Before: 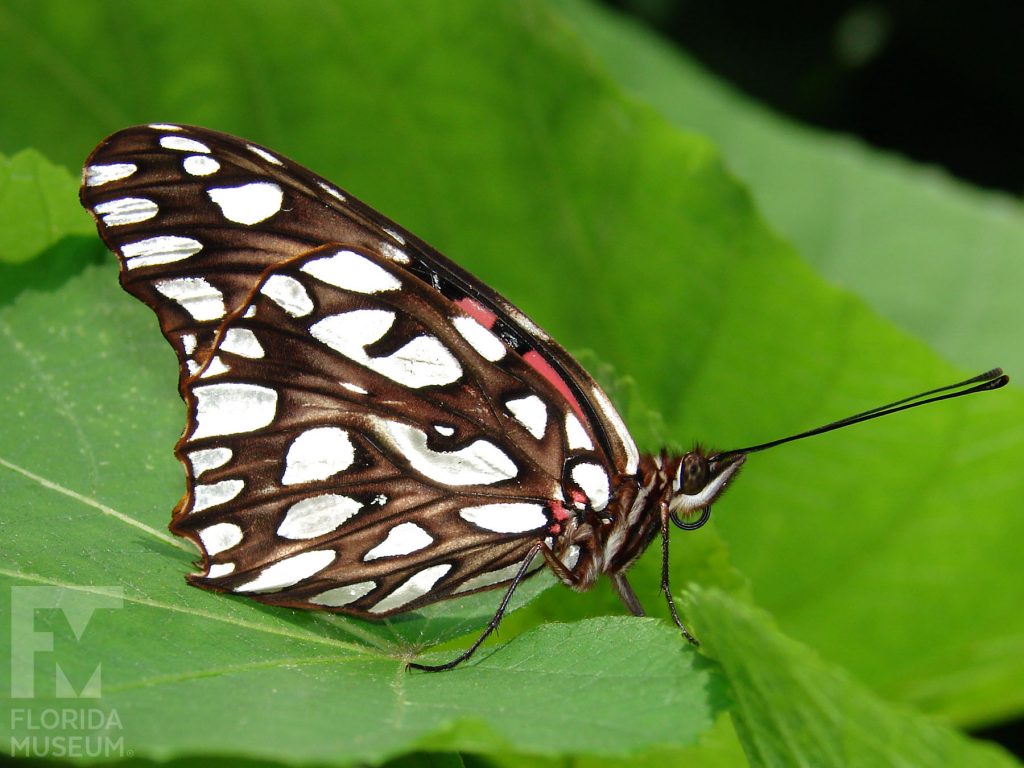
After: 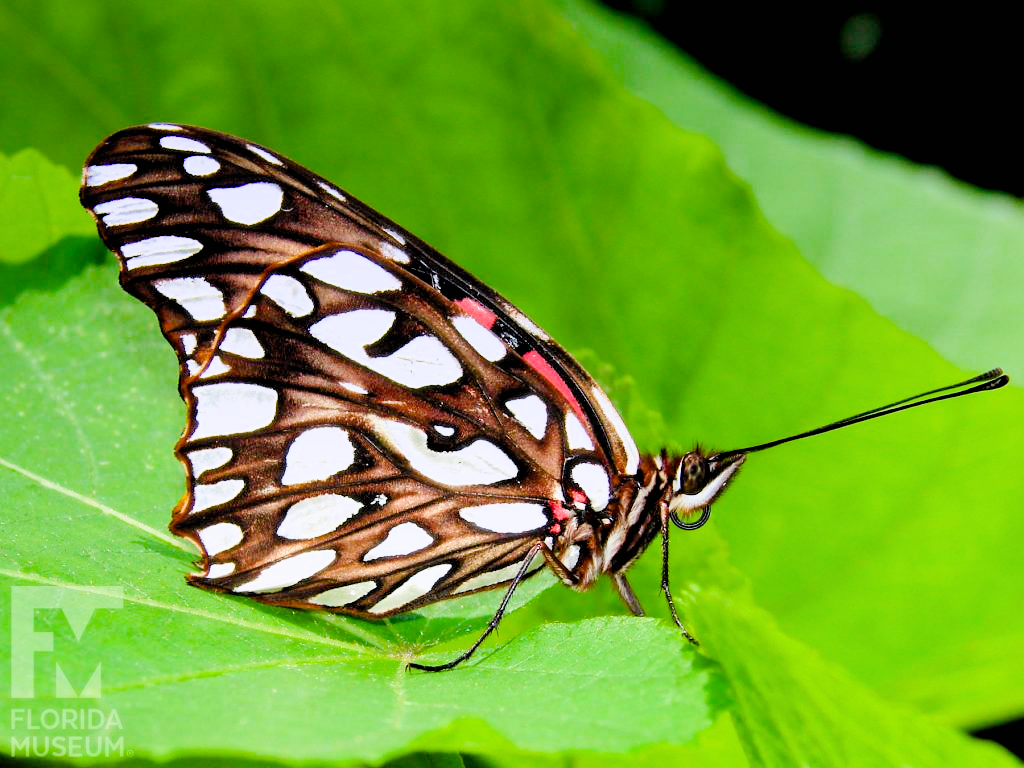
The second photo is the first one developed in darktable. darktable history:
rgb levels: levels [[0.01, 0.419, 0.839], [0, 0.5, 1], [0, 0.5, 1]]
graduated density: hue 238.83°, saturation 50%
exposure: black level correction 0, exposure 1.1 EV, compensate exposure bias true, compensate highlight preservation false
contrast brightness saturation: contrast 0.1, brightness 0.02, saturation 0.02
haze removal: compatibility mode true, adaptive false
color balance rgb: linear chroma grading › shadows 16%, perceptual saturation grading › global saturation 8%, perceptual saturation grading › shadows 4%, perceptual brilliance grading › global brilliance 2%, perceptual brilliance grading › highlights 8%, perceptual brilliance grading › shadows -4%, global vibrance 16%, saturation formula JzAzBz (2021)
filmic rgb: black relative exposure -7.65 EV, white relative exposure 4.56 EV, hardness 3.61
levels: levels [0, 0.478, 1]
